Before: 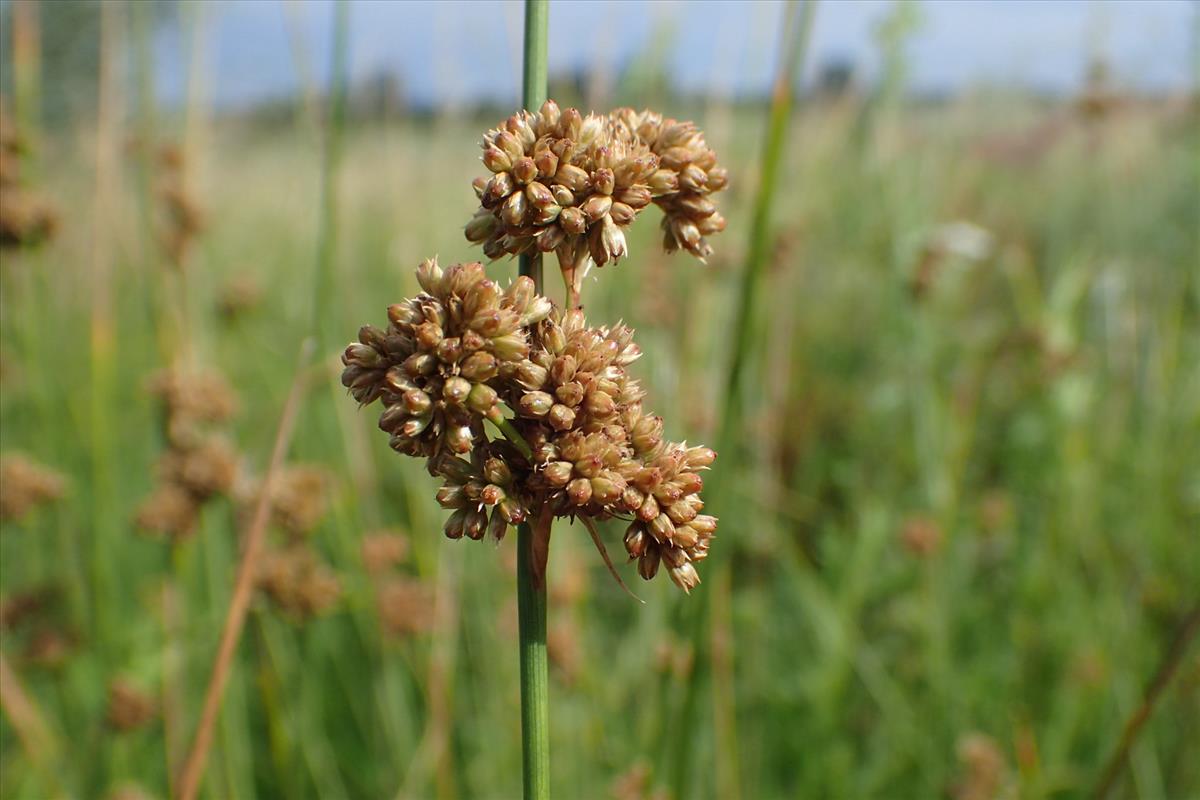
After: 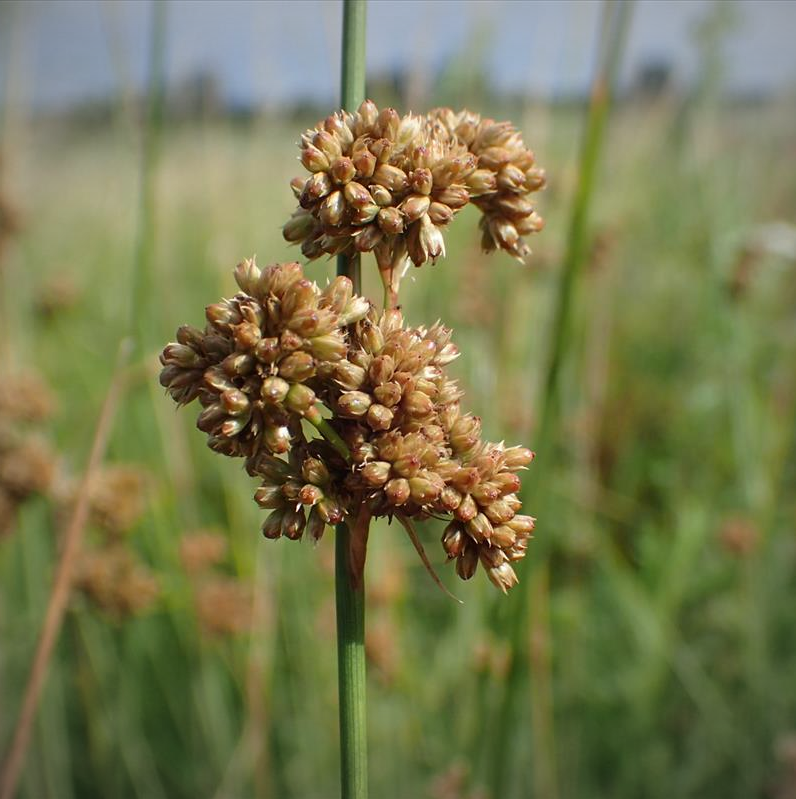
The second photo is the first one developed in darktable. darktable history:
crop and rotate: left 15.207%, right 18.381%
vignetting: fall-off start 84.24%, fall-off radius 79.92%, width/height ratio 1.218
